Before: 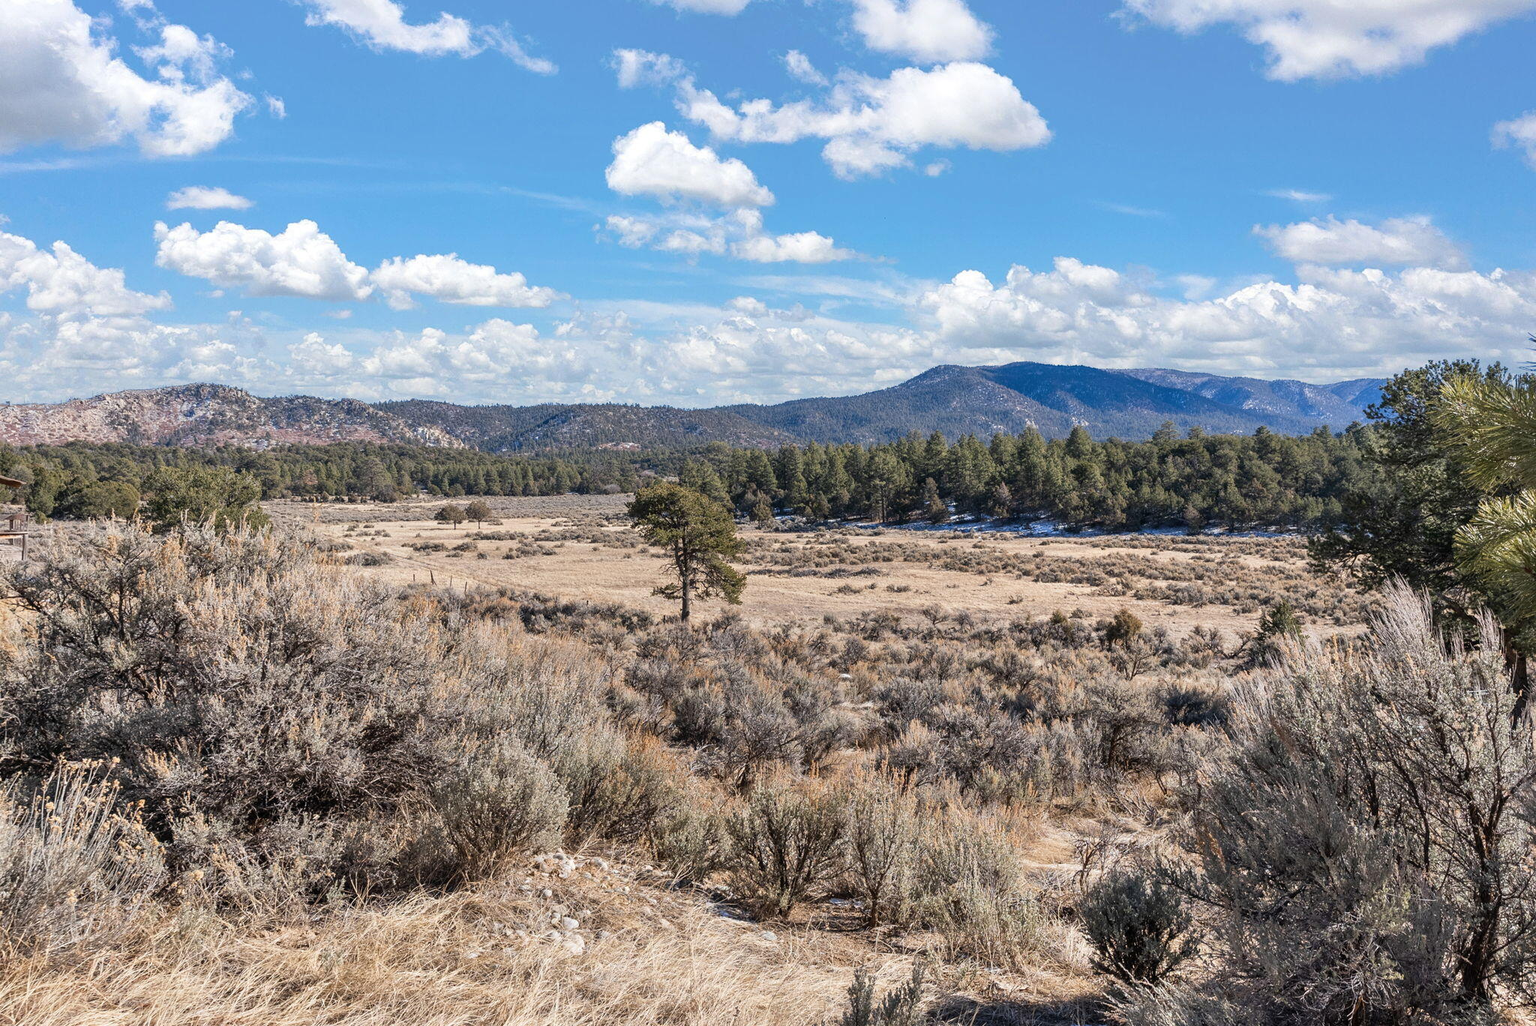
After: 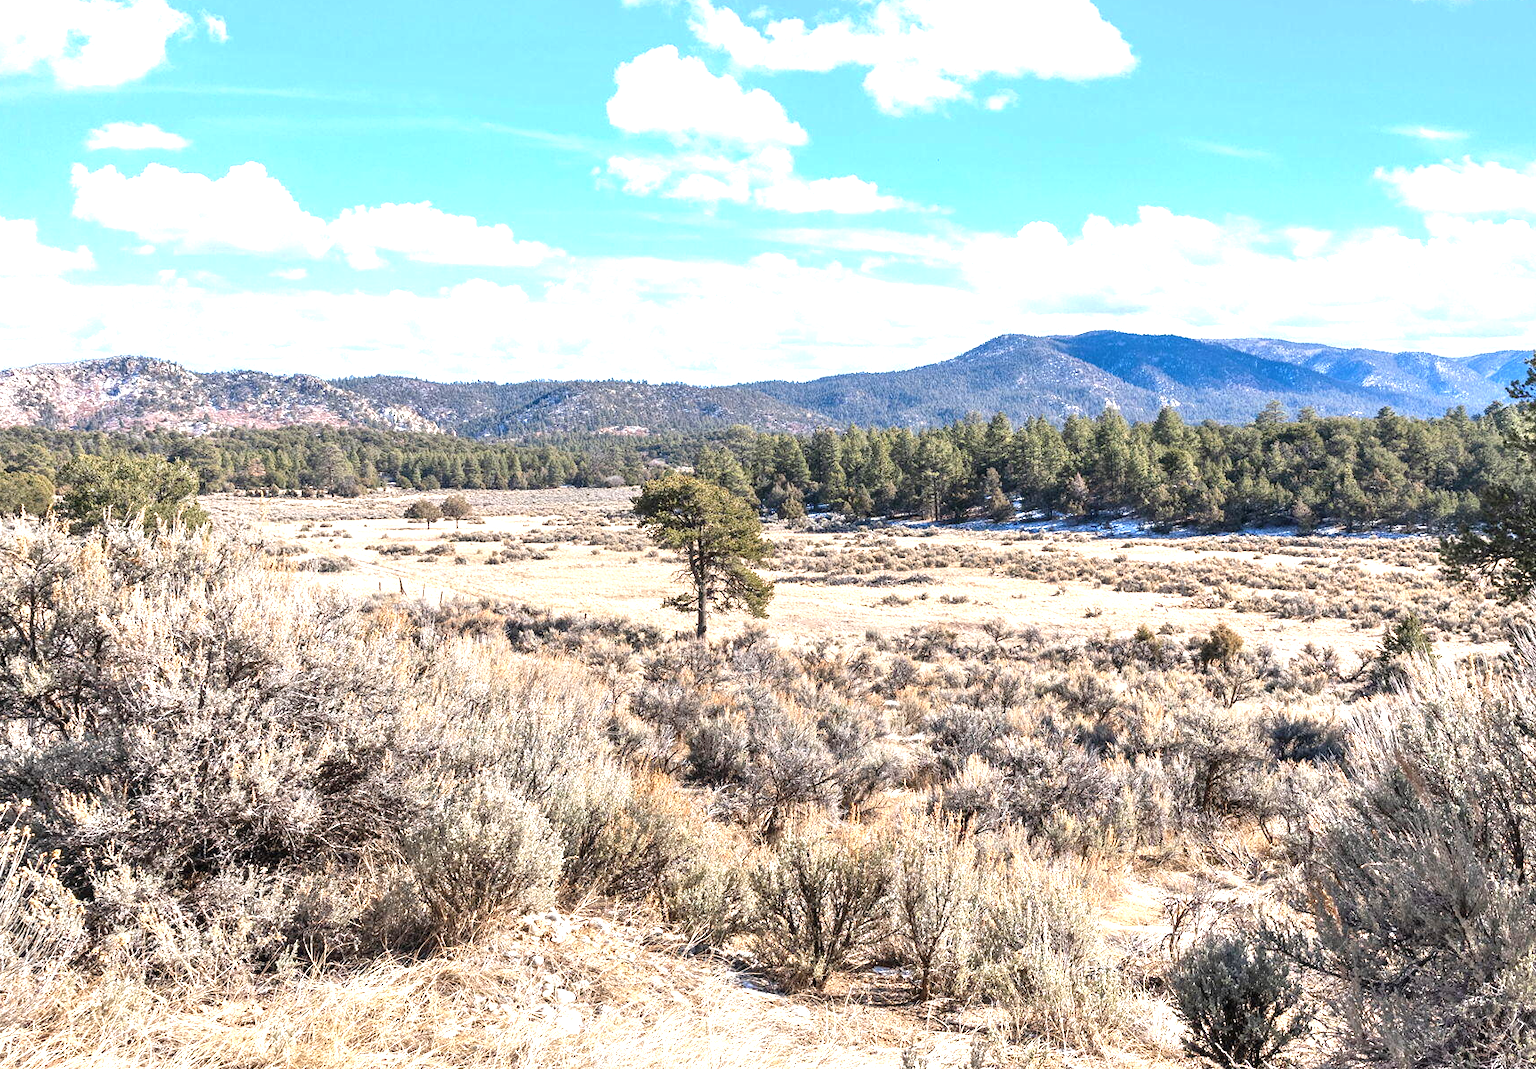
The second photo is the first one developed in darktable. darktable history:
exposure: black level correction 0, exposure 1.2 EV, compensate highlight preservation false
crop: left 6.122%, top 8.154%, right 9.527%, bottom 3.857%
